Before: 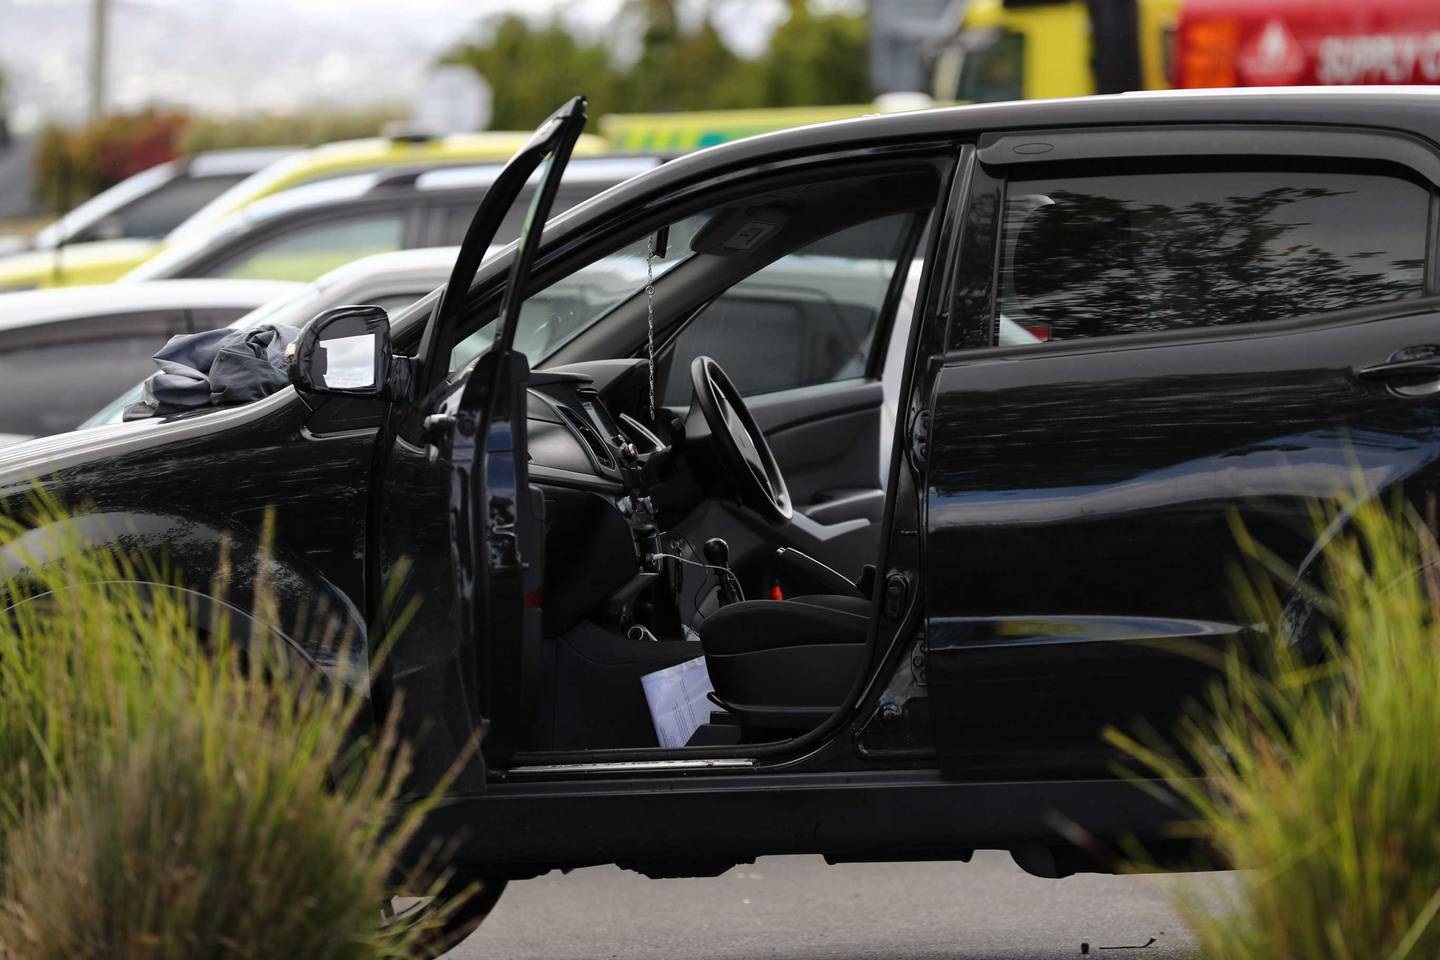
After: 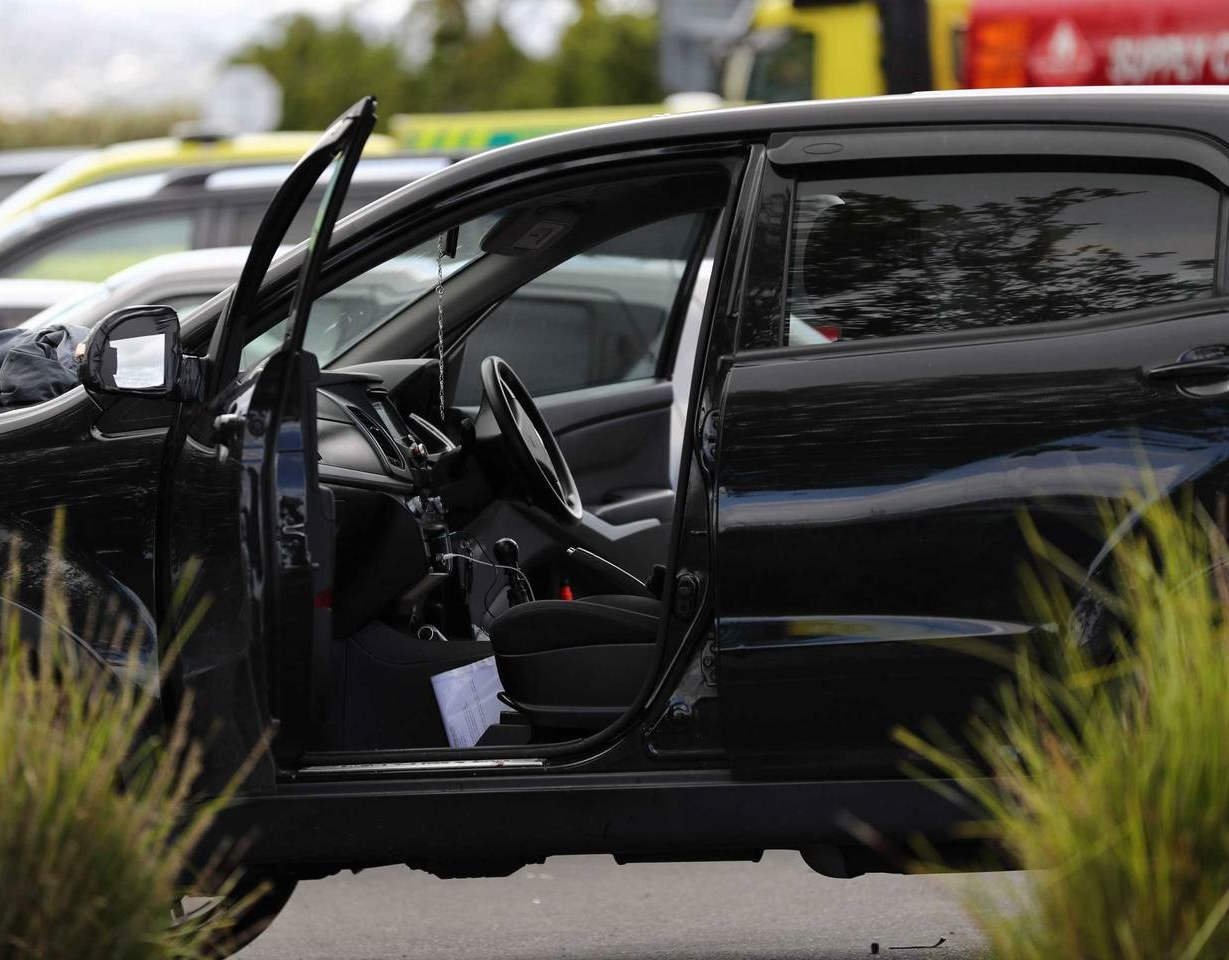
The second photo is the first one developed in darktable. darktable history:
crop and rotate: left 14.634%
